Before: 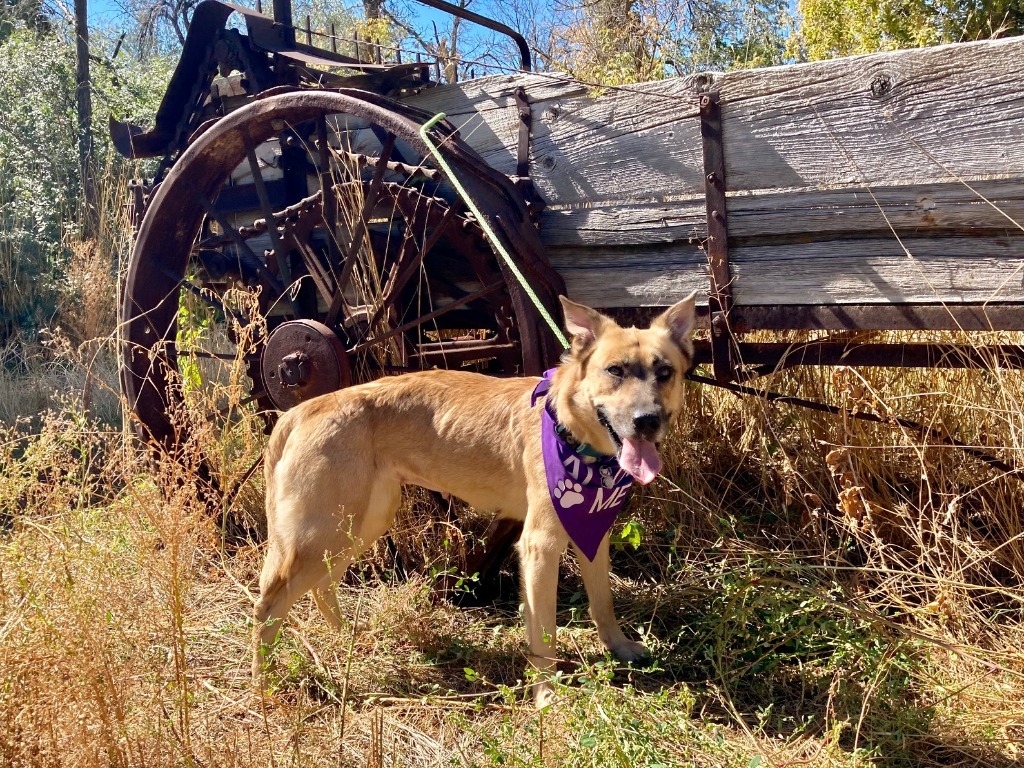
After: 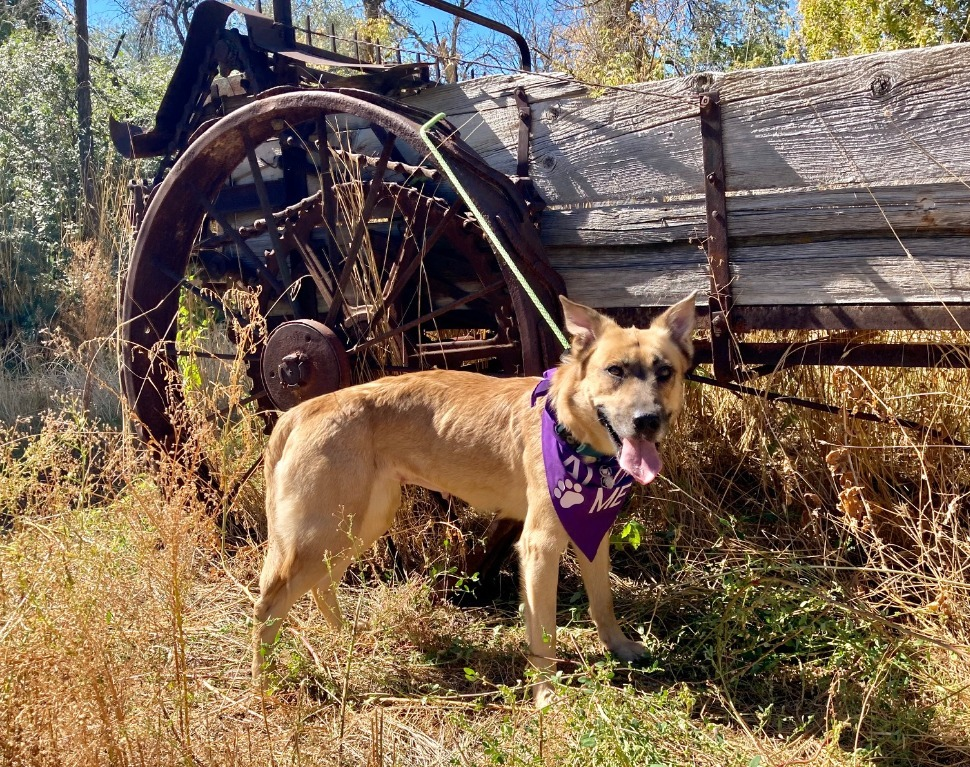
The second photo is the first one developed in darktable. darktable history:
crop and rotate: right 5.241%
